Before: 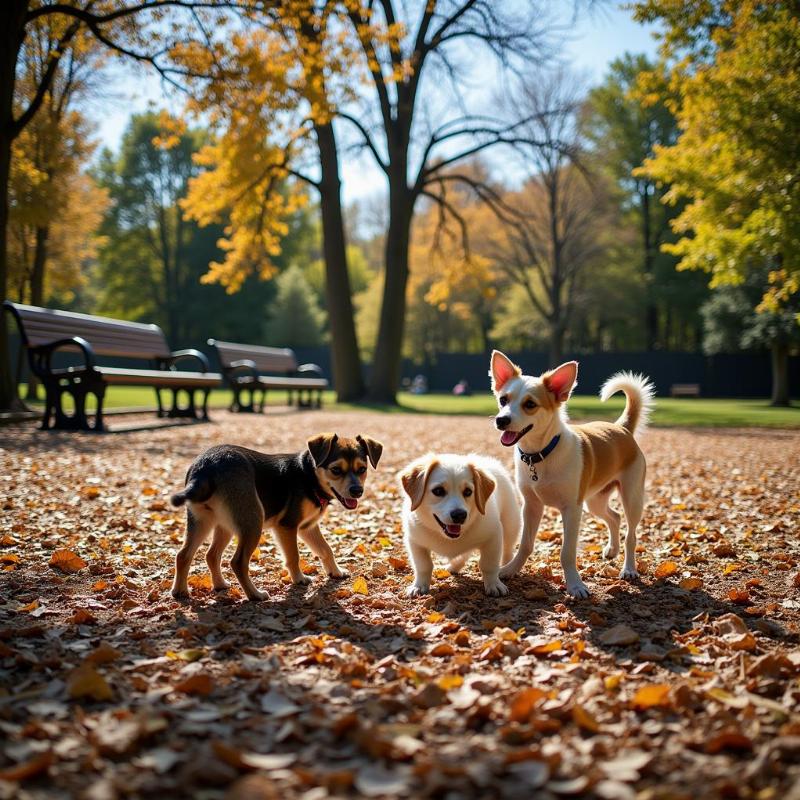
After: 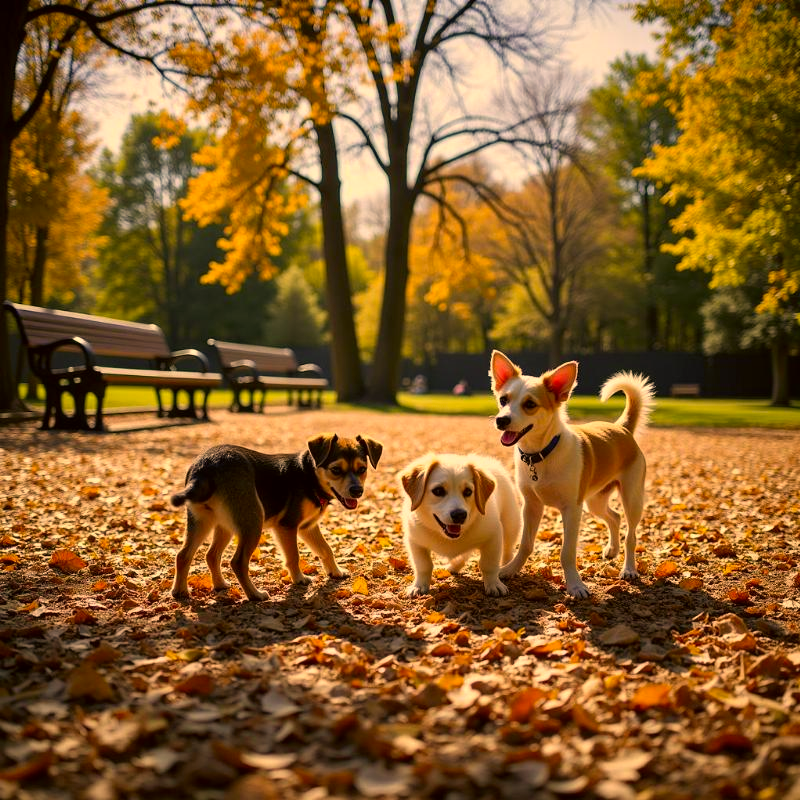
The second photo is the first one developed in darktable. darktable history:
tone equalizer: on, module defaults
color correction: highlights a* 18.46, highlights b* 35.08, shadows a* 1.38, shadows b* 6.79, saturation 1.02
